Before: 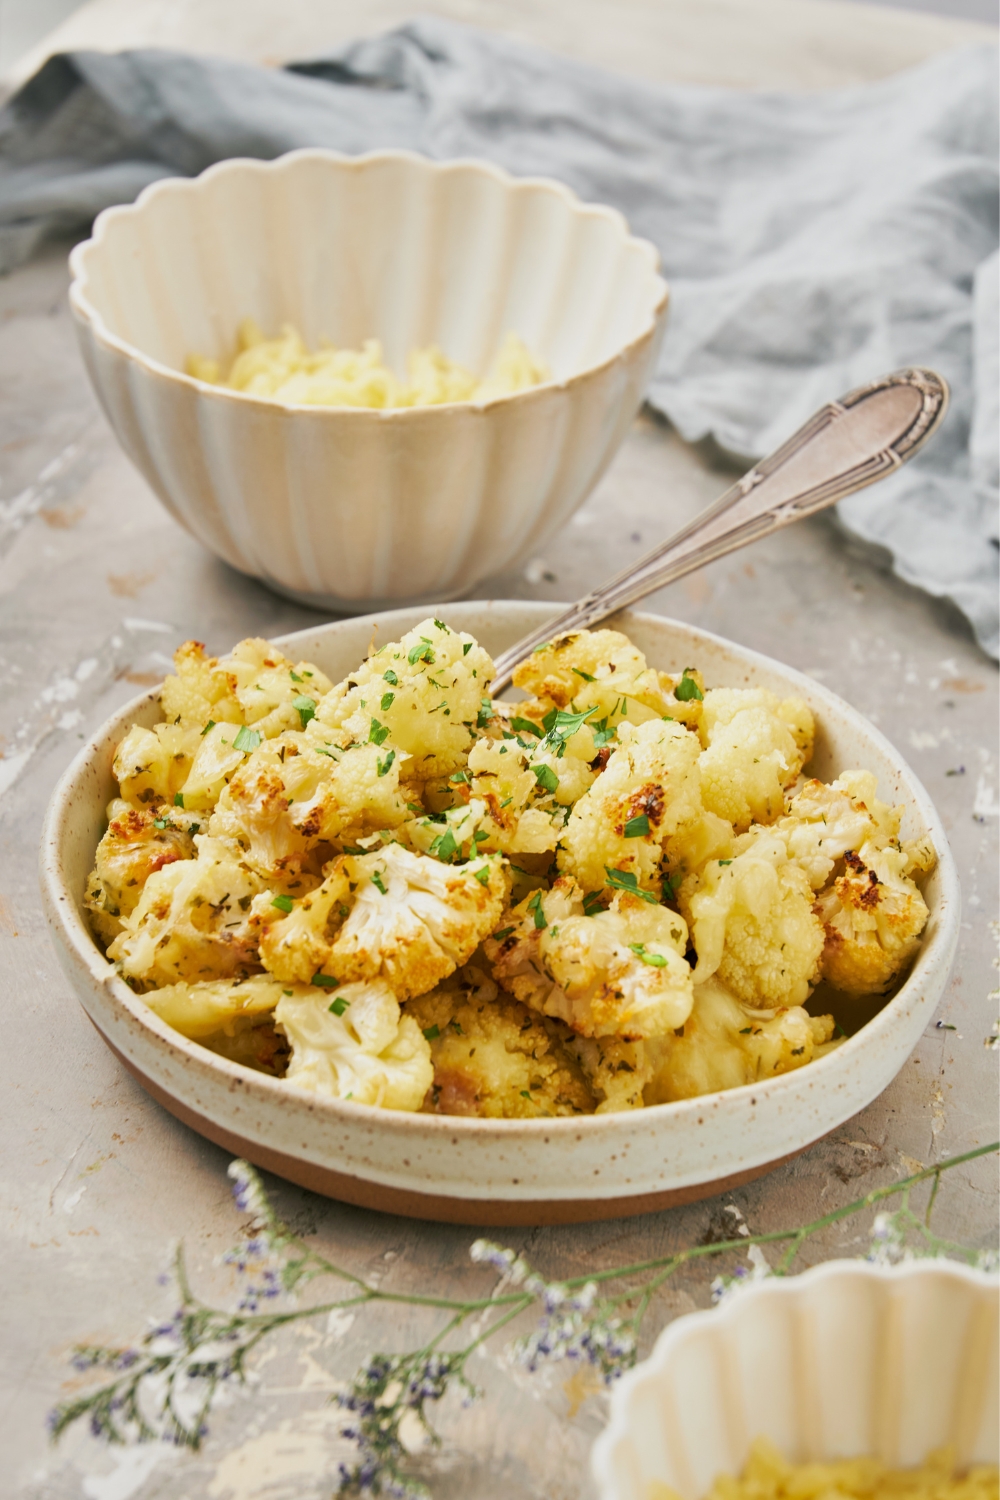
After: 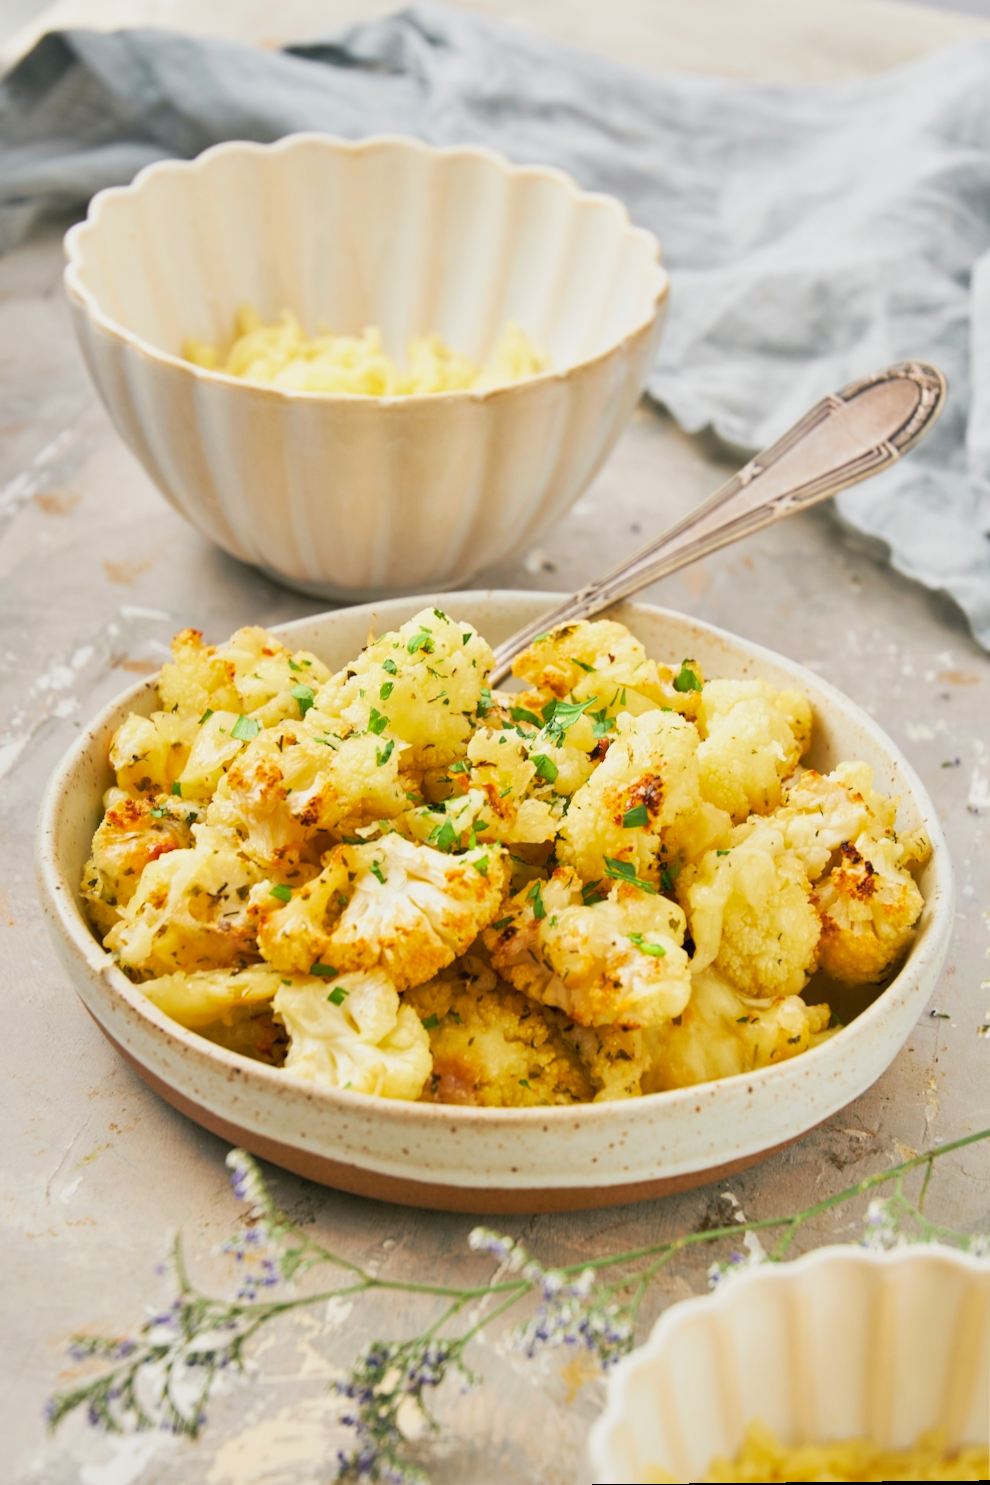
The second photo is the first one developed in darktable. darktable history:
contrast brightness saturation: contrast 0.07, brightness 0.08, saturation 0.18
rotate and perspective: rotation 0.174°, lens shift (vertical) 0.013, lens shift (horizontal) 0.019, shear 0.001, automatic cropping original format, crop left 0.007, crop right 0.991, crop top 0.016, crop bottom 0.997
